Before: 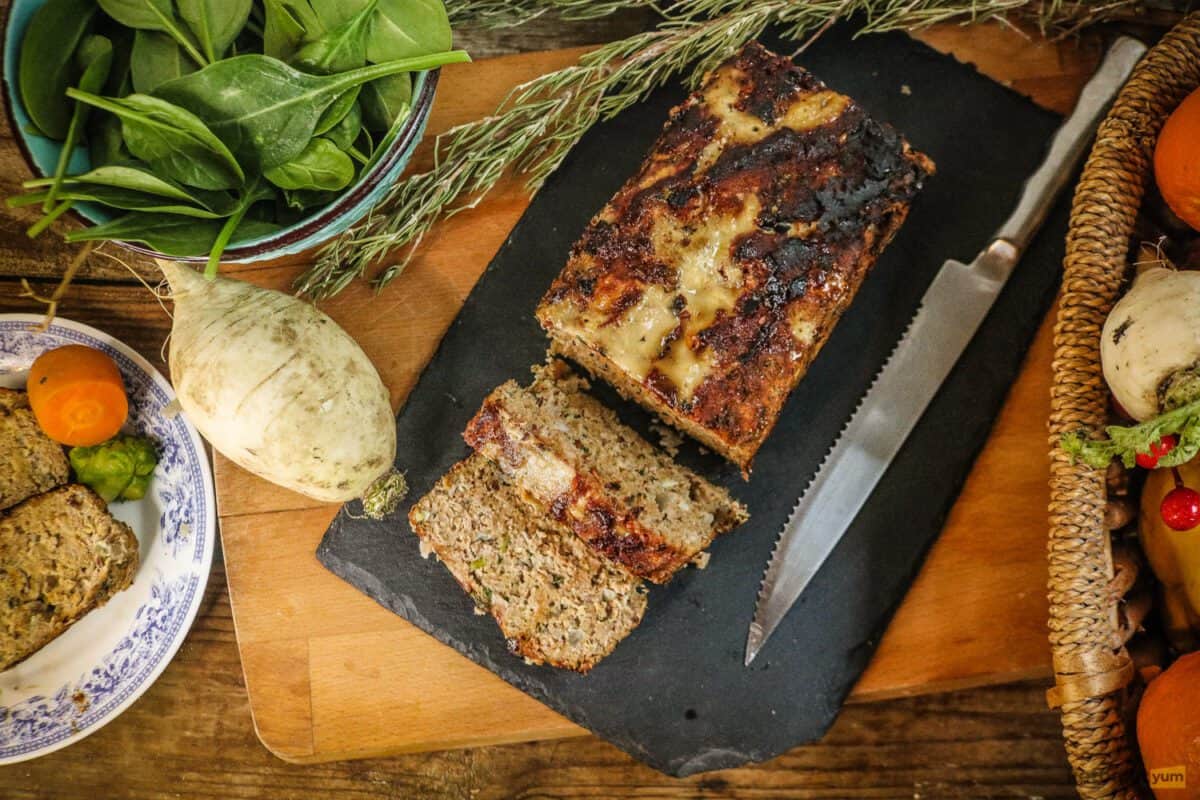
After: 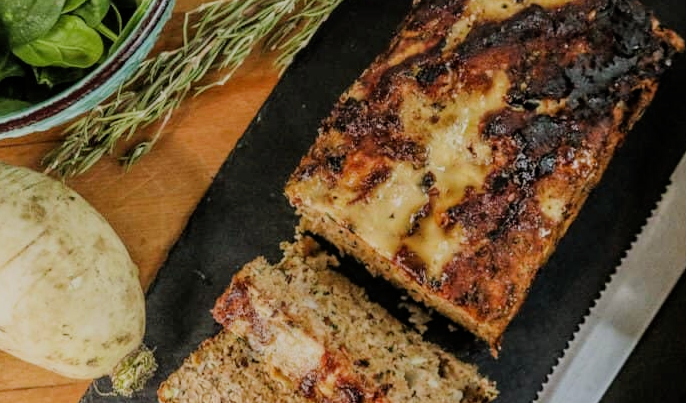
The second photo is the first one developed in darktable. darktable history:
filmic rgb: black relative exposure -7.32 EV, white relative exposure 5.09 EV, hardness 3.2
crop: left 20.932%, top 15.471%, right 21.848%, bottom 34.081%
